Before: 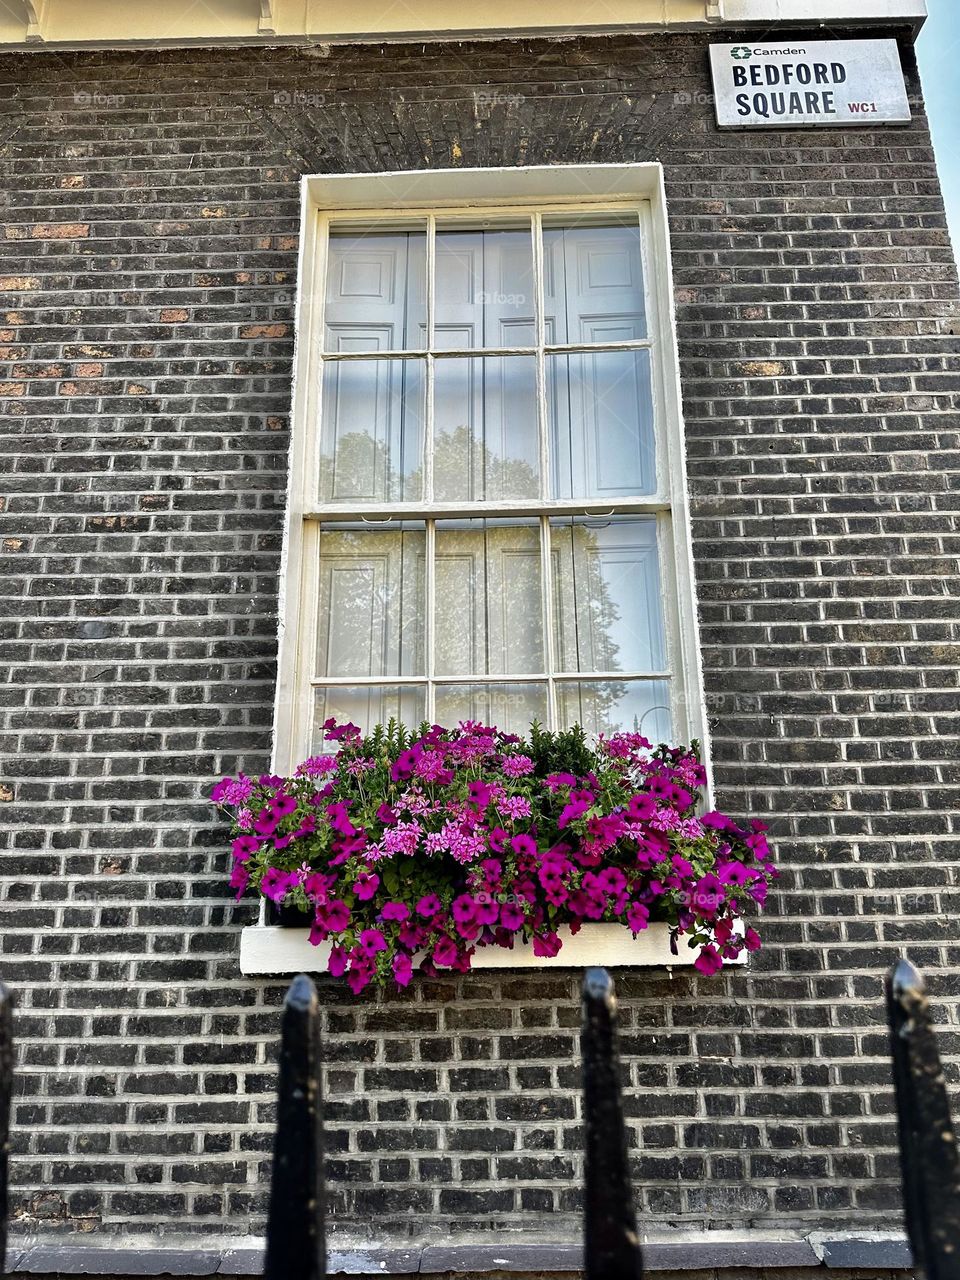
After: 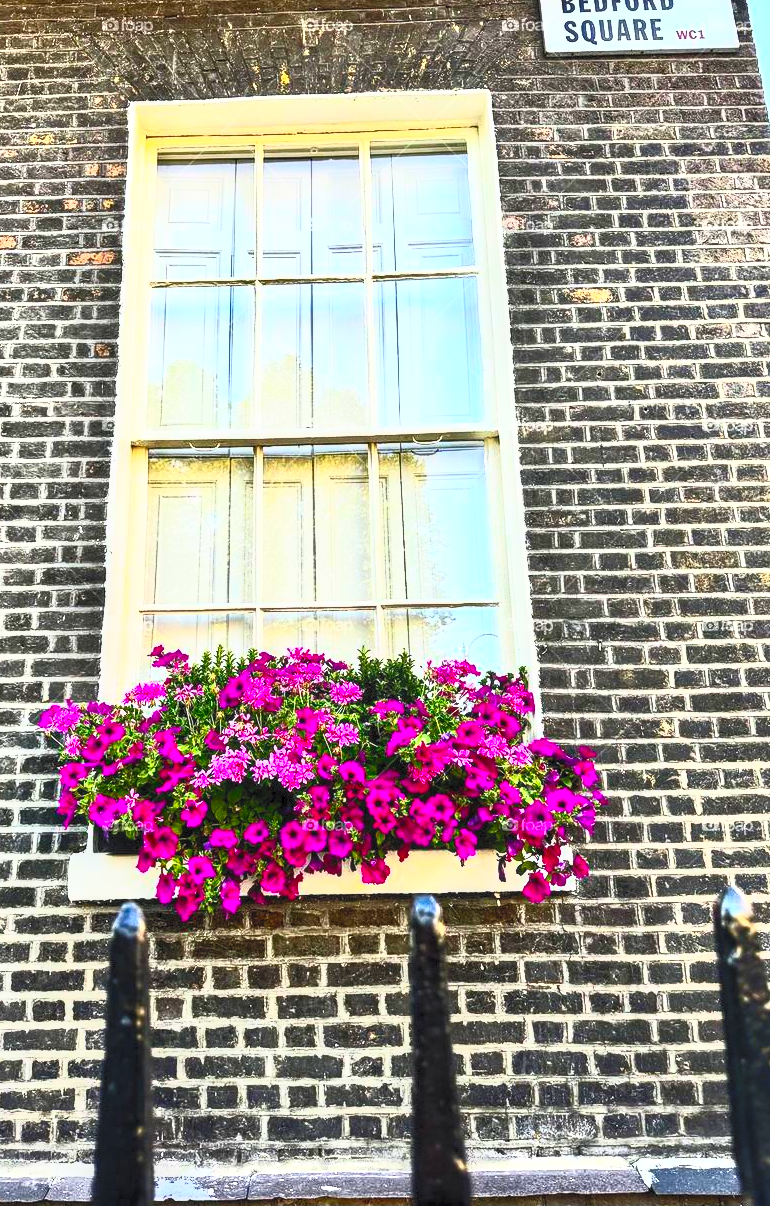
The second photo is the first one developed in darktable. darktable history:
local contrast: on, module defaults
crop and rotate: left 17.959%, top 5.771%, right 1.742%
contrast brightness saturation: contrast 1, brightness 1, saturation 1
